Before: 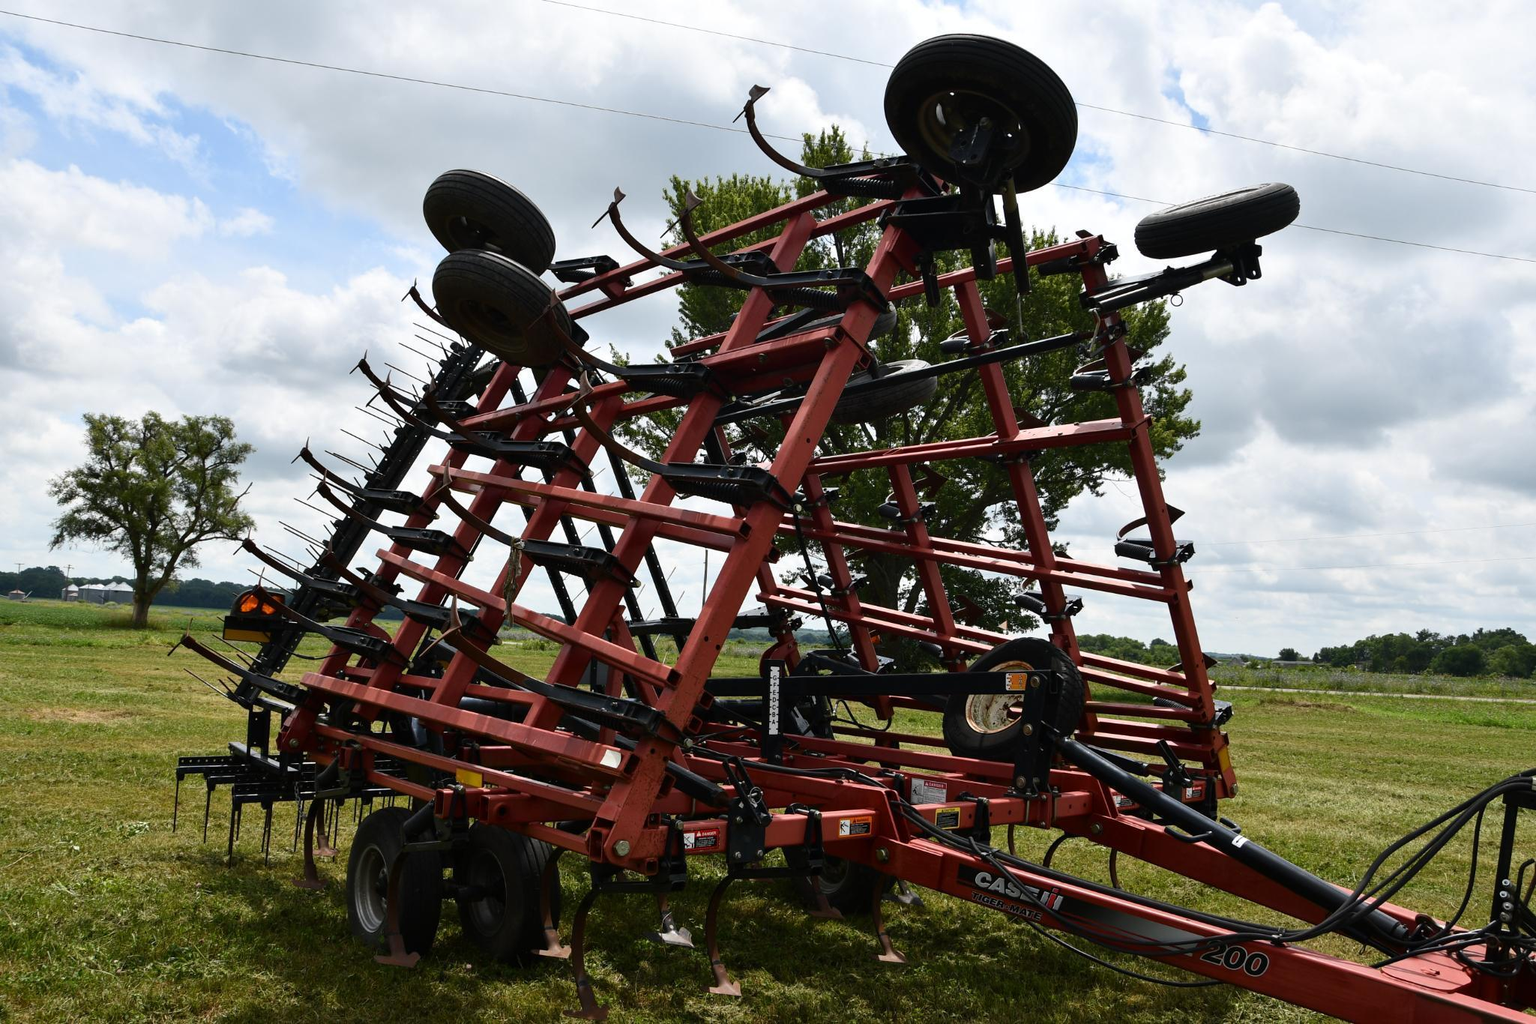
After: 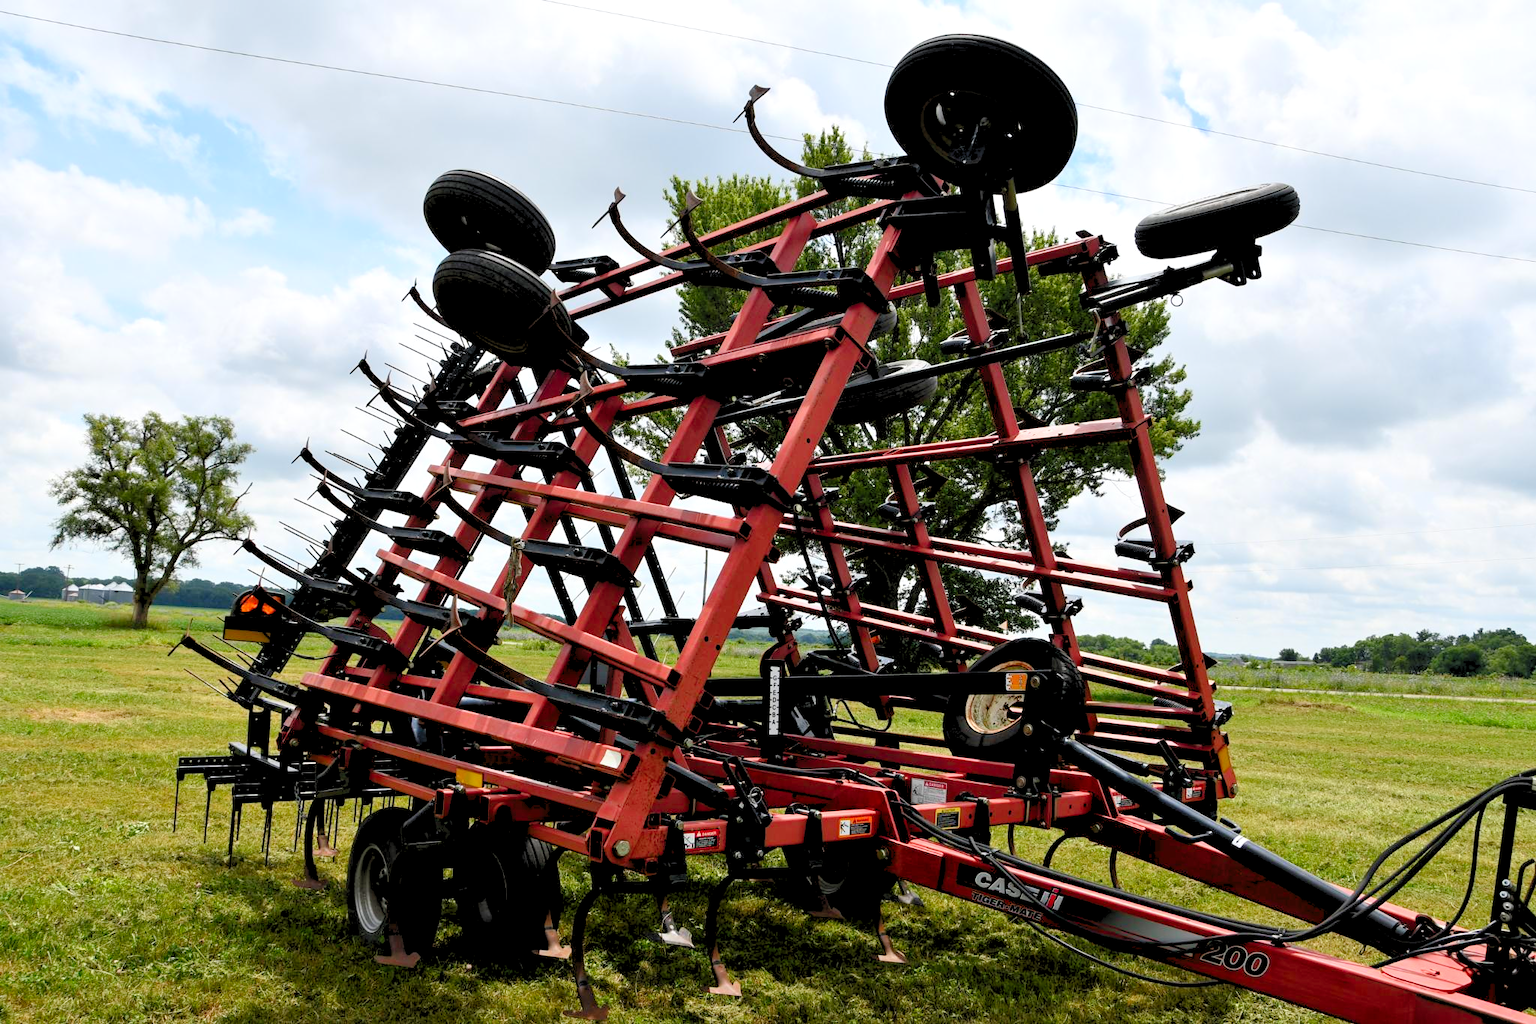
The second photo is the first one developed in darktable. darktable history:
levels: levels [0.072, 0.414, 0.976]
tone equalizer: on, module defaults
contrast brightness saturation: contrast 0.04, saturation 0.07
